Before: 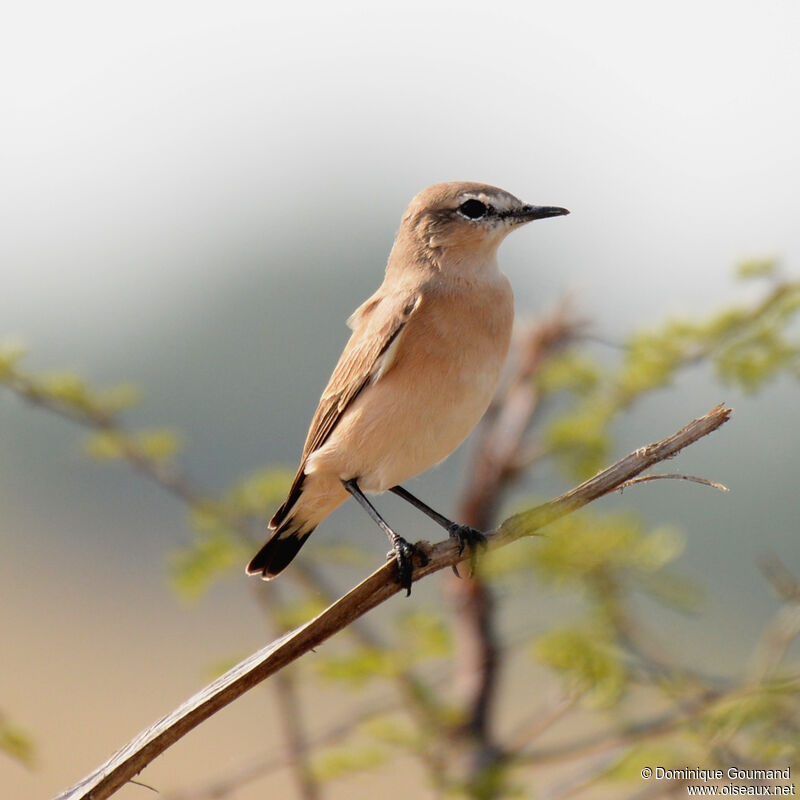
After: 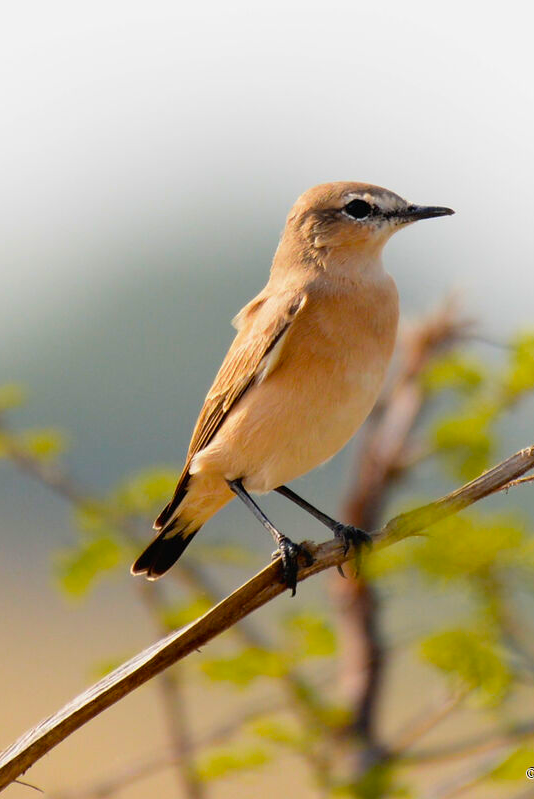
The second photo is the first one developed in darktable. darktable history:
color balance rgb: shadows lift › chroma 1.027%, shadows lift › hue 214.78°, perceptual saturation grading › global saturation 25.804%, global vibrance 30.005%
color correction: highlights a* -0.124, highlights b* 0.117
crop and rotate: left 14.459%, right 18.732%
